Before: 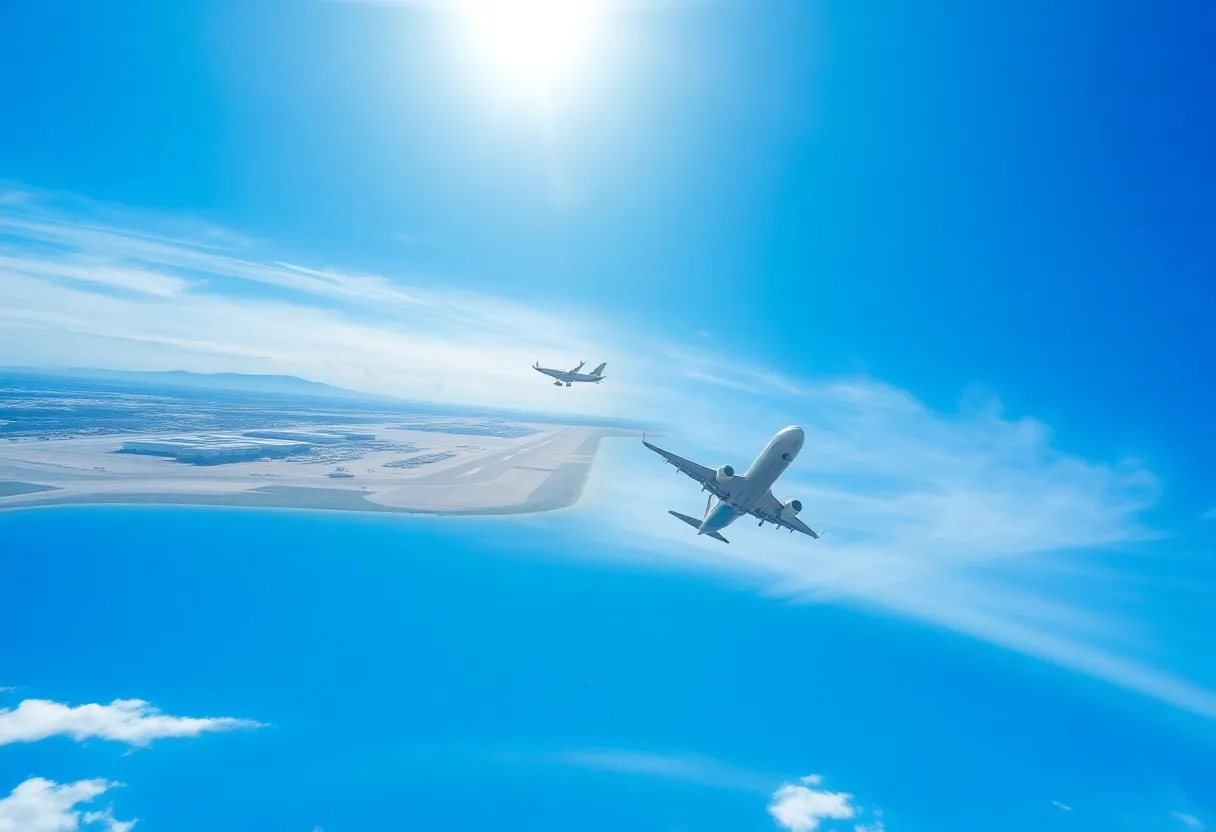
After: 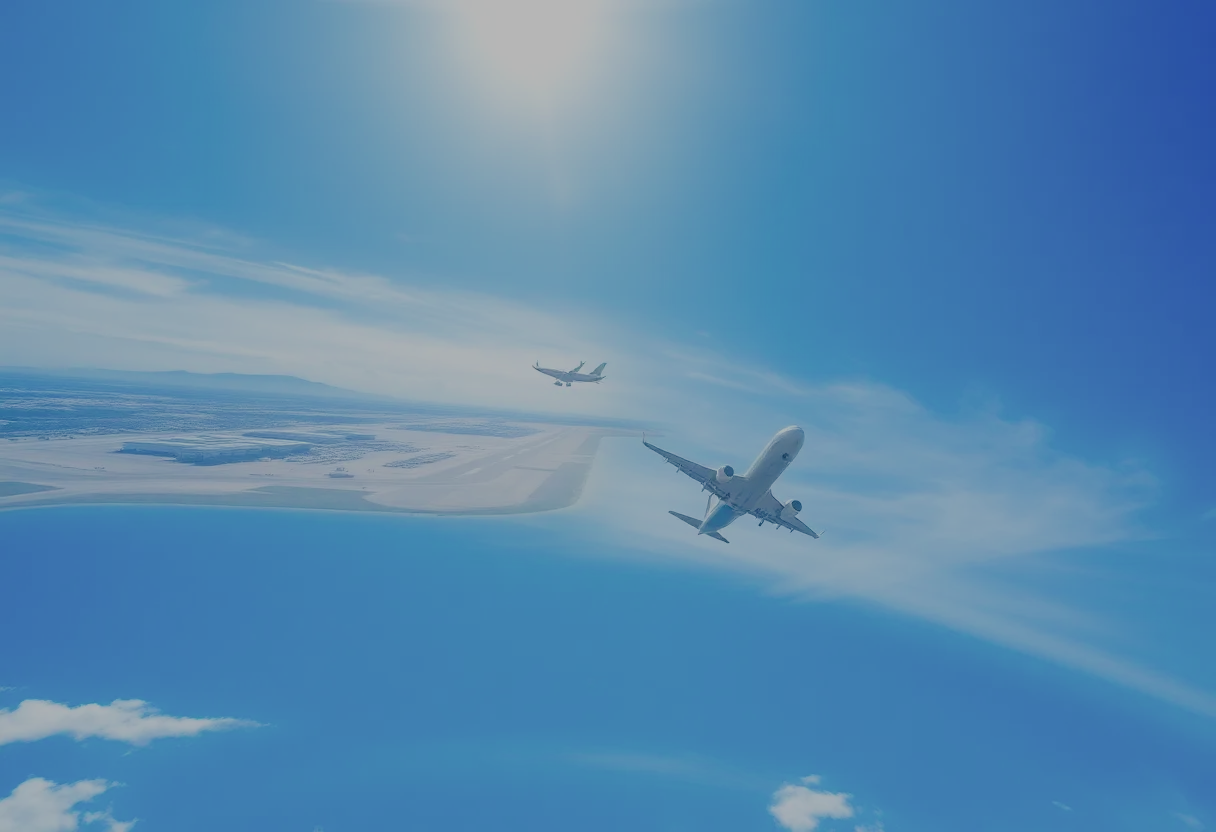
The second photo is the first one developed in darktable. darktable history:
filmic rgb: black relative exposure -7.97 EV, white relative exposure 8.01 EV, hardness 2.49, latitude 10.36%, contrast 0.707, highlights saturation mix 10%, shadows ↔ highlights balance 2.21%
